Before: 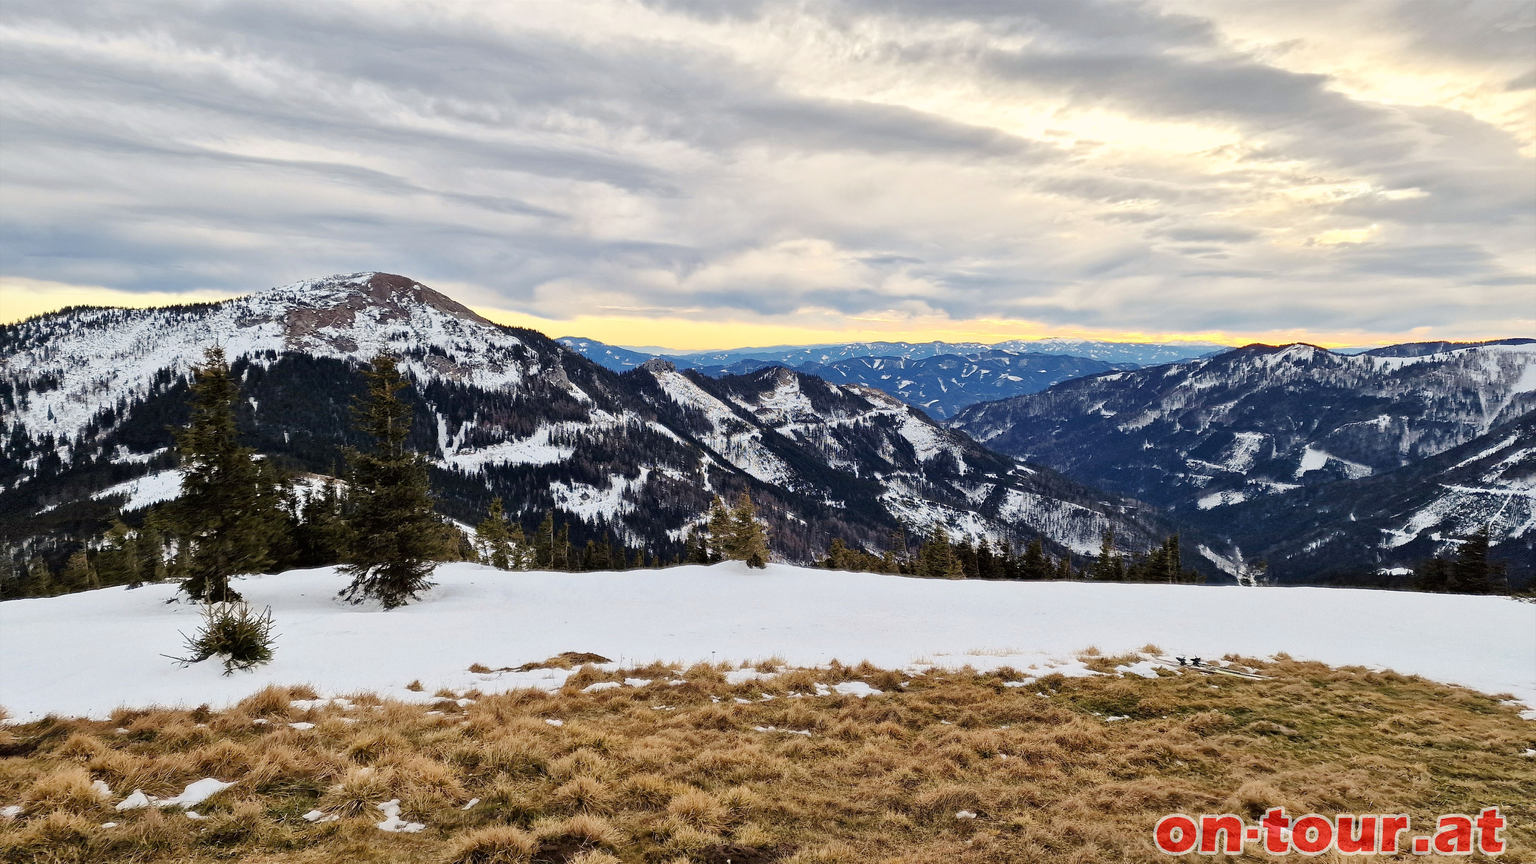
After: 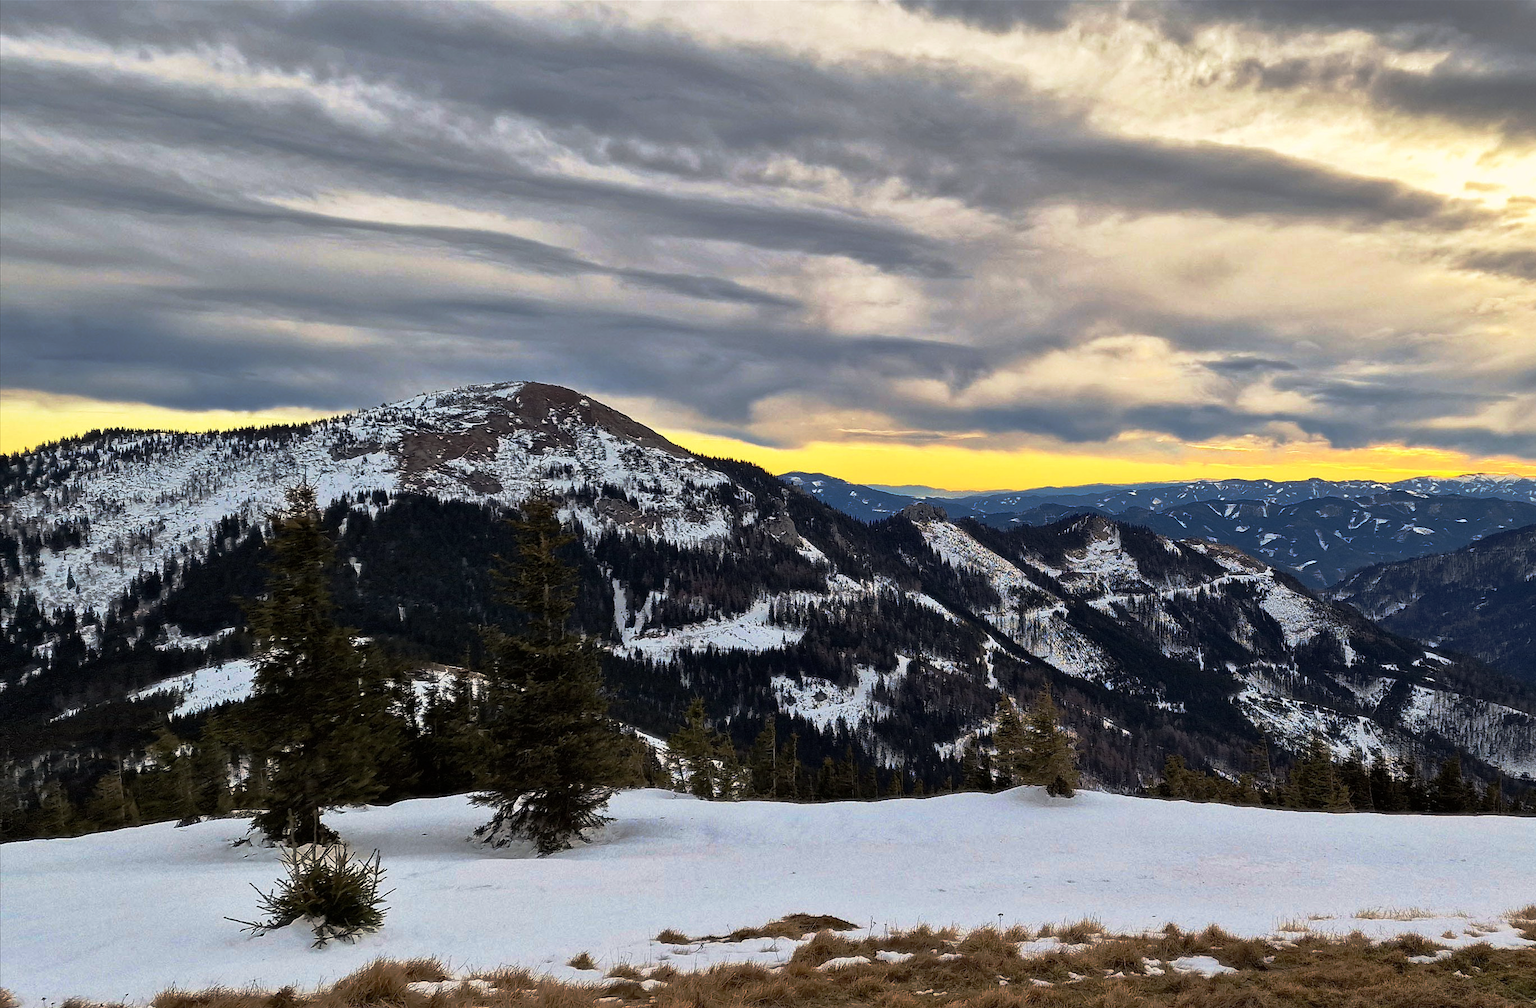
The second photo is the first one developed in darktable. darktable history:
crop: right 28.655%, bottom 16.673%
base curve: curves: ch0 [(0, 0) (0.564, 0.291) (0.802, 0.731) (1, 1)], preserve colors none
